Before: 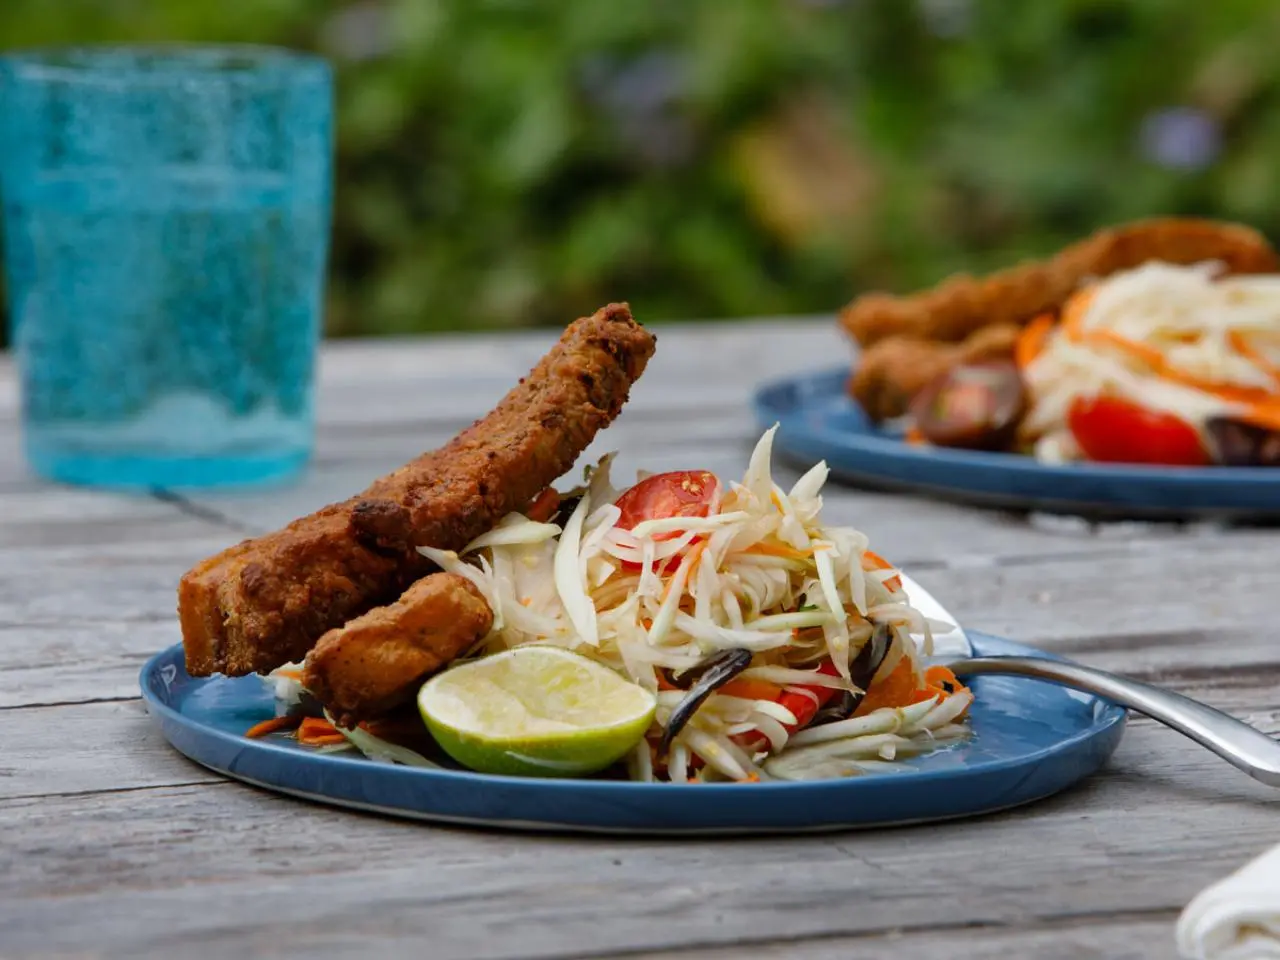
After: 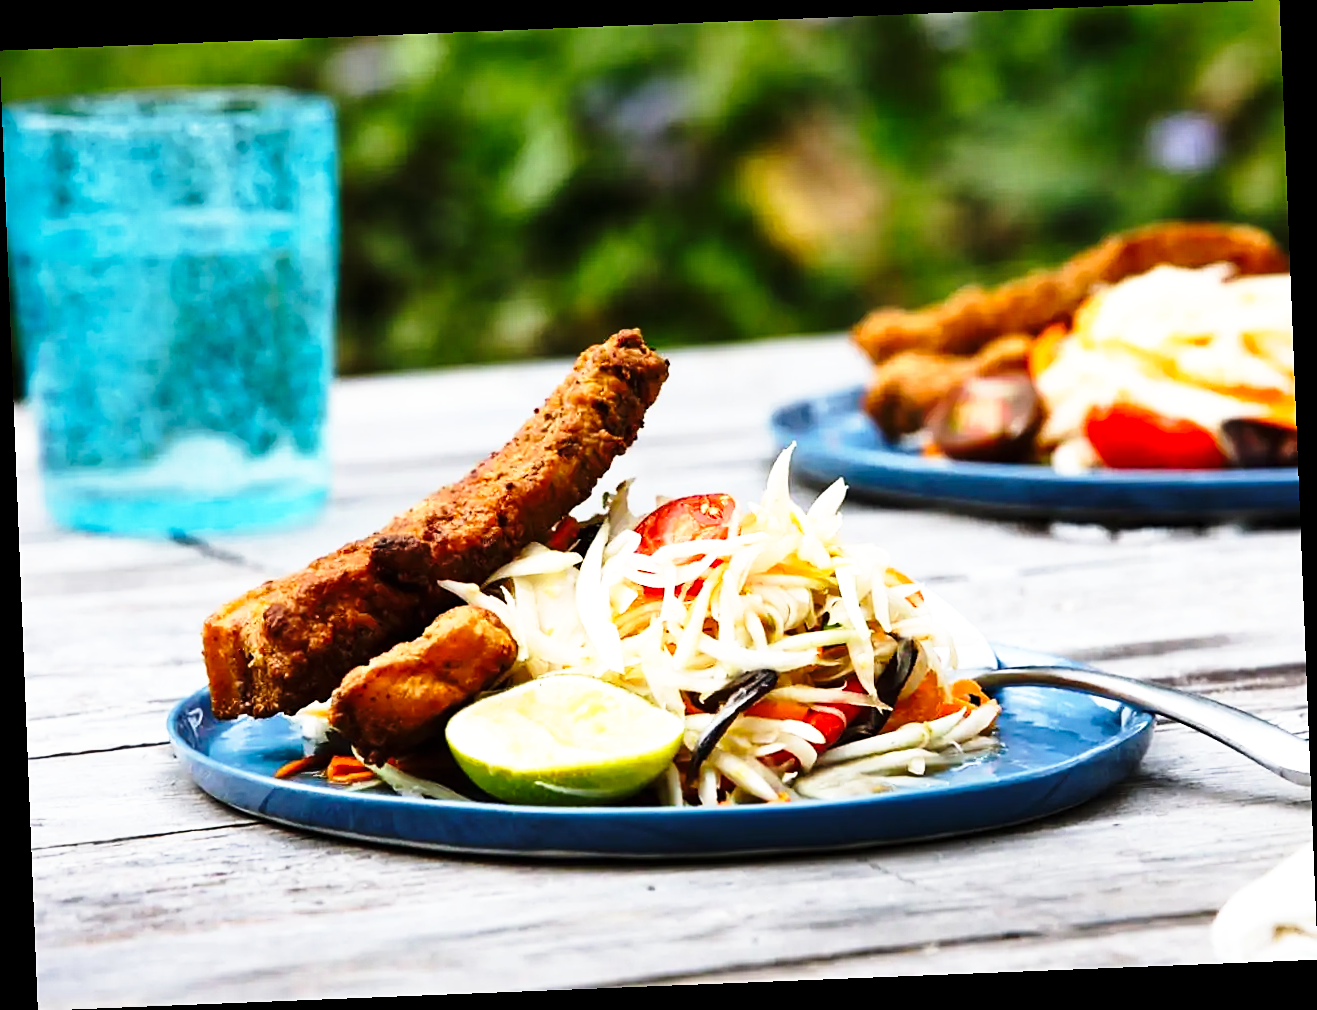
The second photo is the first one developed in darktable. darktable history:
rotate and perspective: rotation -2.29°, automatic cropping off
base curve: curves: ch0 [(0, 0) (0.026, 0.03) (0.109, 0.232) (0.351, 0.748) (0.669, 0.968) (1, 1)], preserve colors none
sharpen: radius 1.864, amount 0.398, threshold 1.271
tone equalizer: -8 EV -0.75 EV, -7 EV -0.7 EV, -6 EV -0.6 EV, -5 EV -0.4 EV, -3 EV 0.4 EV, -2 EV 0.6 EV, -1 EV 0.7 EV, +0 EV 0.75 EV, edges refinement/feathering 500, mask exposure compensation -1.57 EV, preserve details no
